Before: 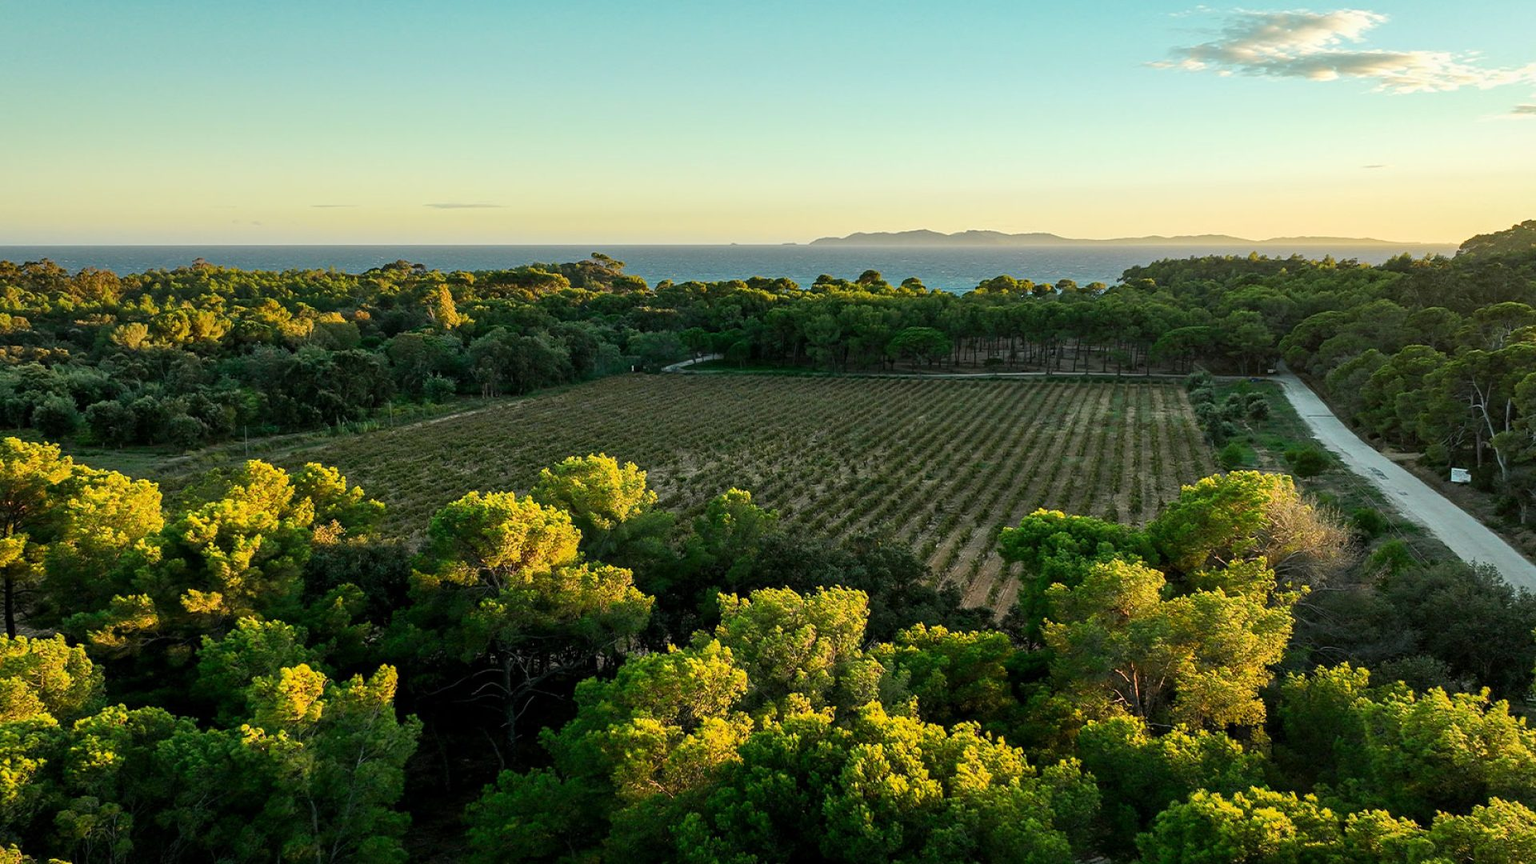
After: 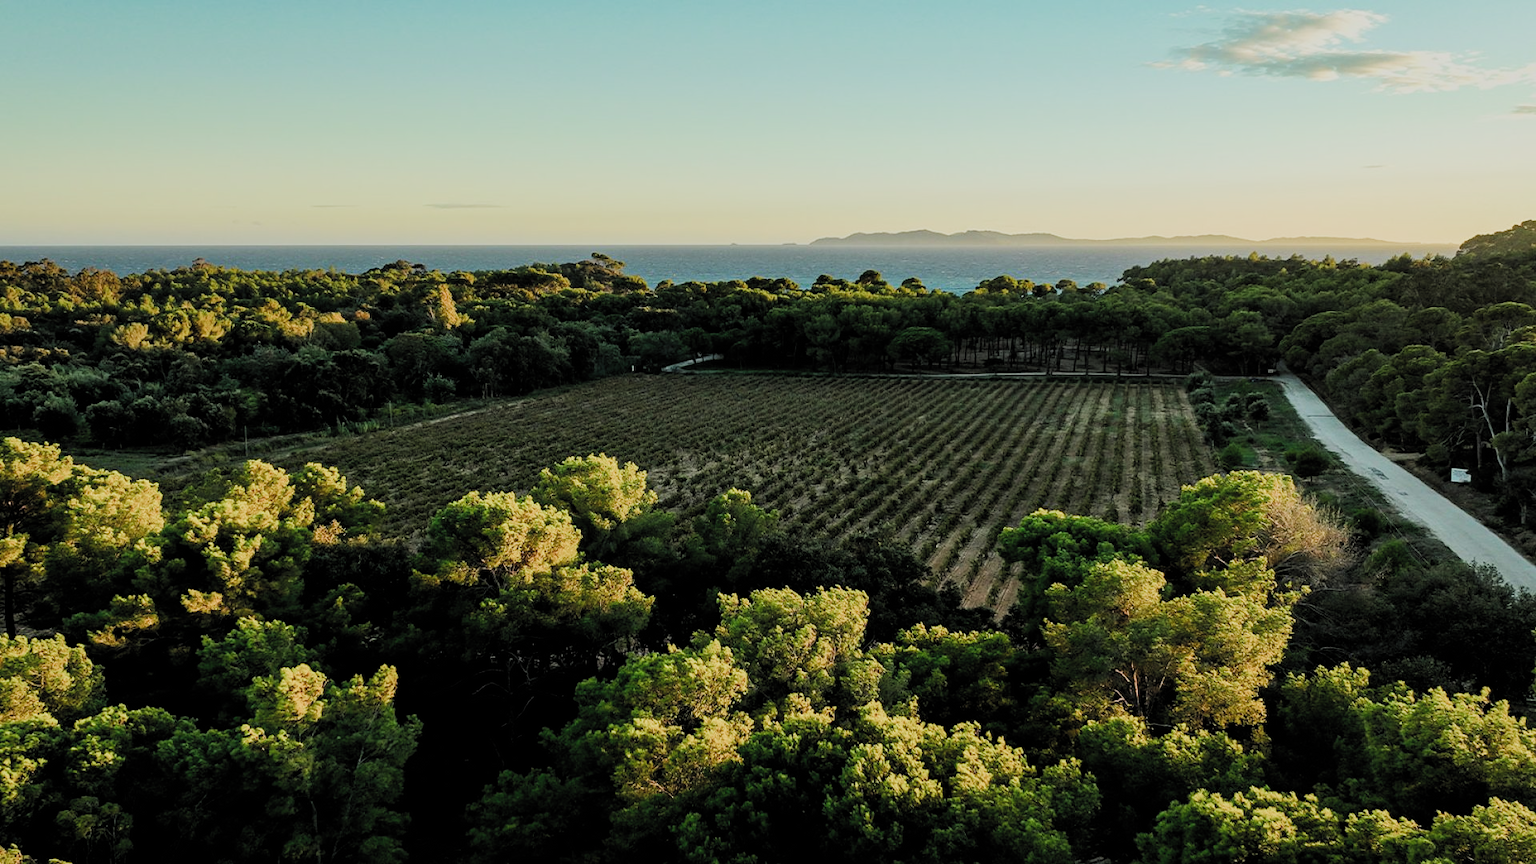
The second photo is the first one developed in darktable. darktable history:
filmic rgb: black relative exposure -5.09 EV, white relative exposure 3.96 EV, hardness 2.88, contrast 1.191, color science v5 (2021), iterations of high-quality reconstruction 0, contrast in shadows safe, contrast in highlights safe
